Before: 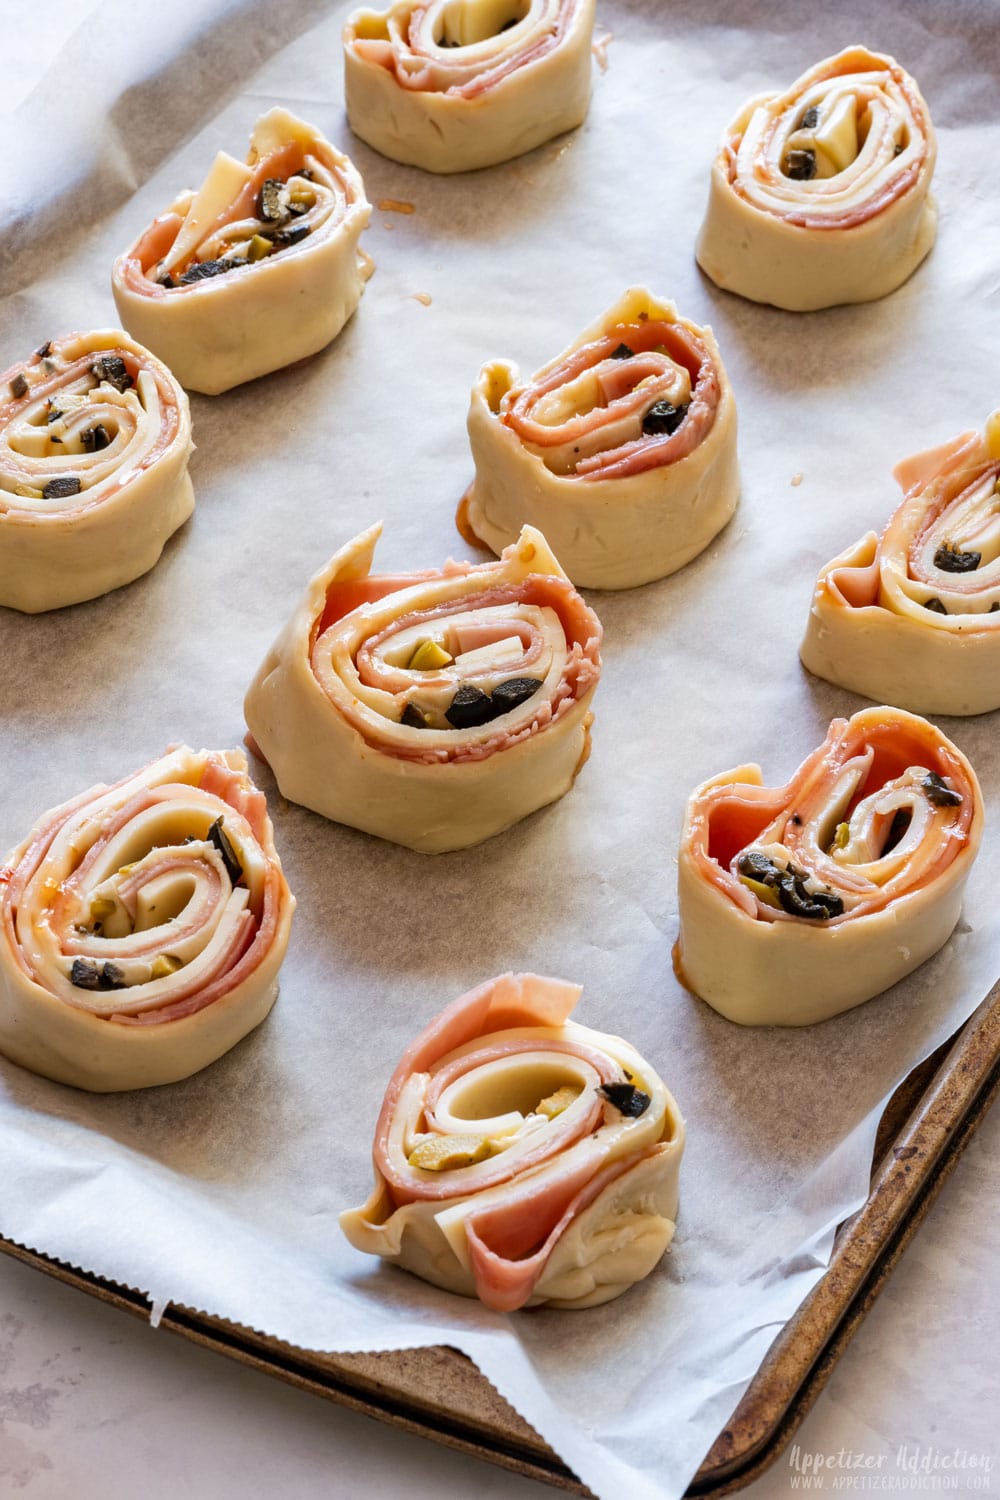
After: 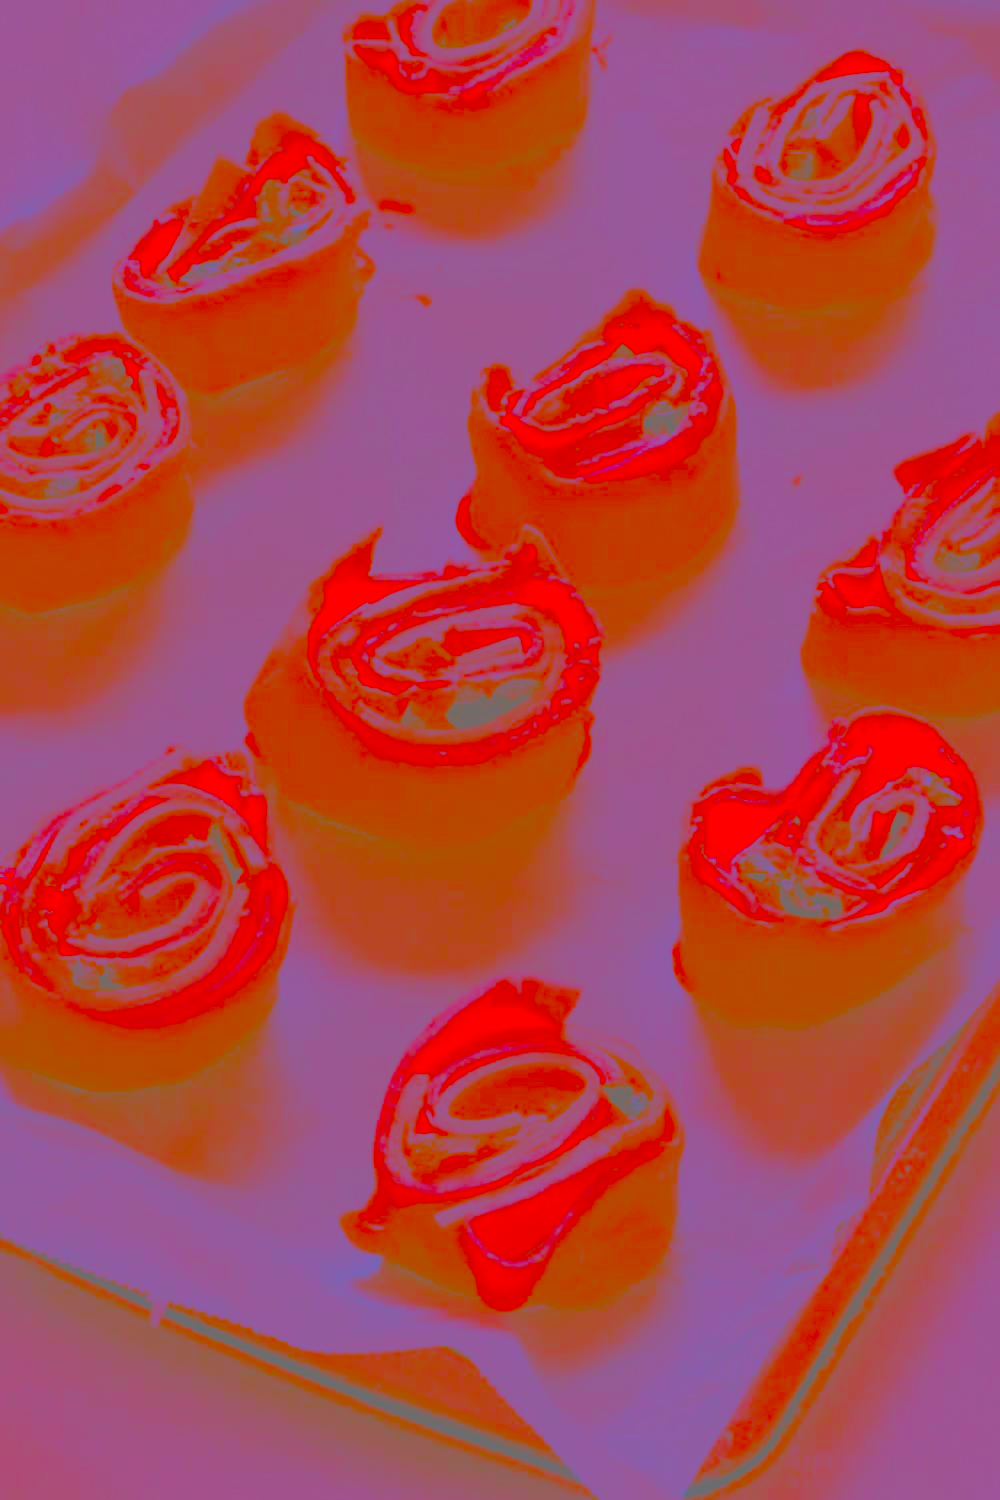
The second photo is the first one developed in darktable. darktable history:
white balance: red 1.188, blue 1.11
contrast brightness saturation: contrast -0.99, brightness -0.17, saturation 0.75
tone curve: curves: ch0 [(0, 0) (0.003, 0.01) (0.011, 0.01) (0.025, 0.011) (0.044, 0.019) (0.069, 0.032) (0.1, 0.054) (0.136, 0.088) (0.177, 0.138) (0.224, 0.214) (0.277, 0.297) (0.335, 0.391) (0.399, 0.469) (0.468, 0.551) (0.543, 0.622) (0.623, 0.699) (0.709, 0.775) (0.801, 0.85) (0.898, 0.929) (1, 1)], preserve colors none
